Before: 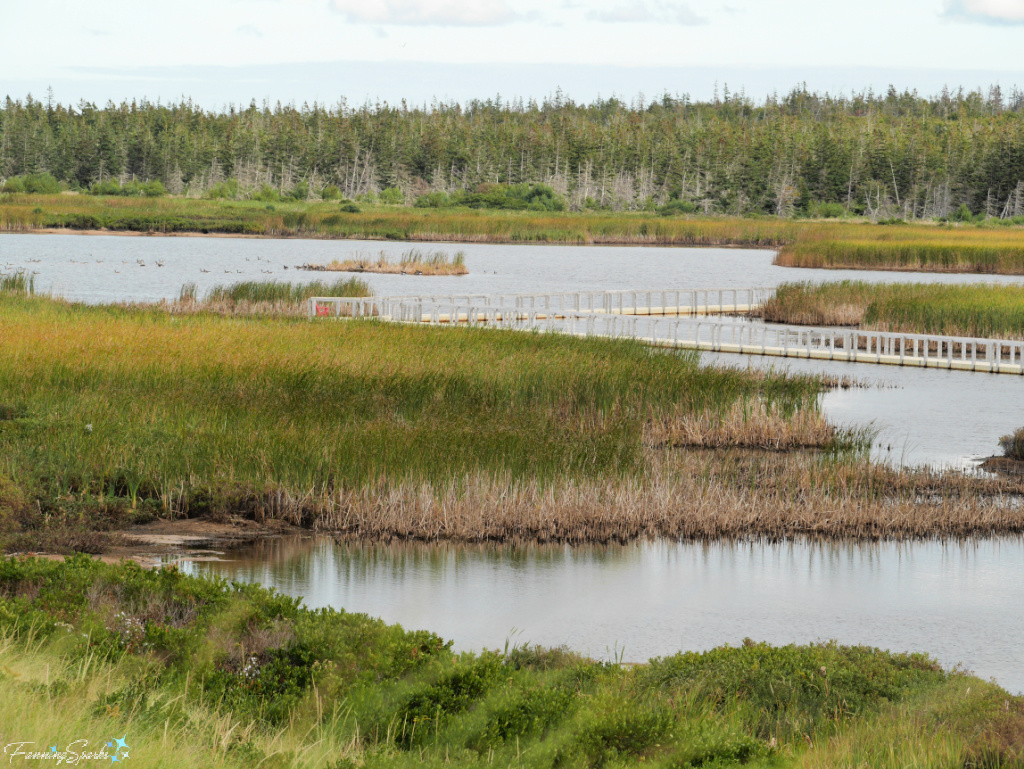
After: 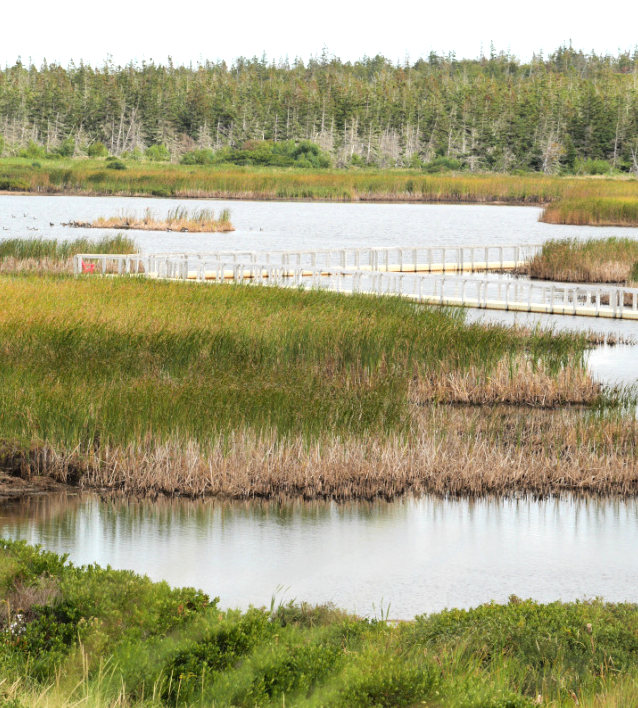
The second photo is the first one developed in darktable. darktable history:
crop and rotate: left 22.918%, top 5.629%, right 14.711%, bottom 2.247%
exposure: black level correction 0, exposure 0.5 EV, compensate exposure bias true, compensate highlight preservation false
